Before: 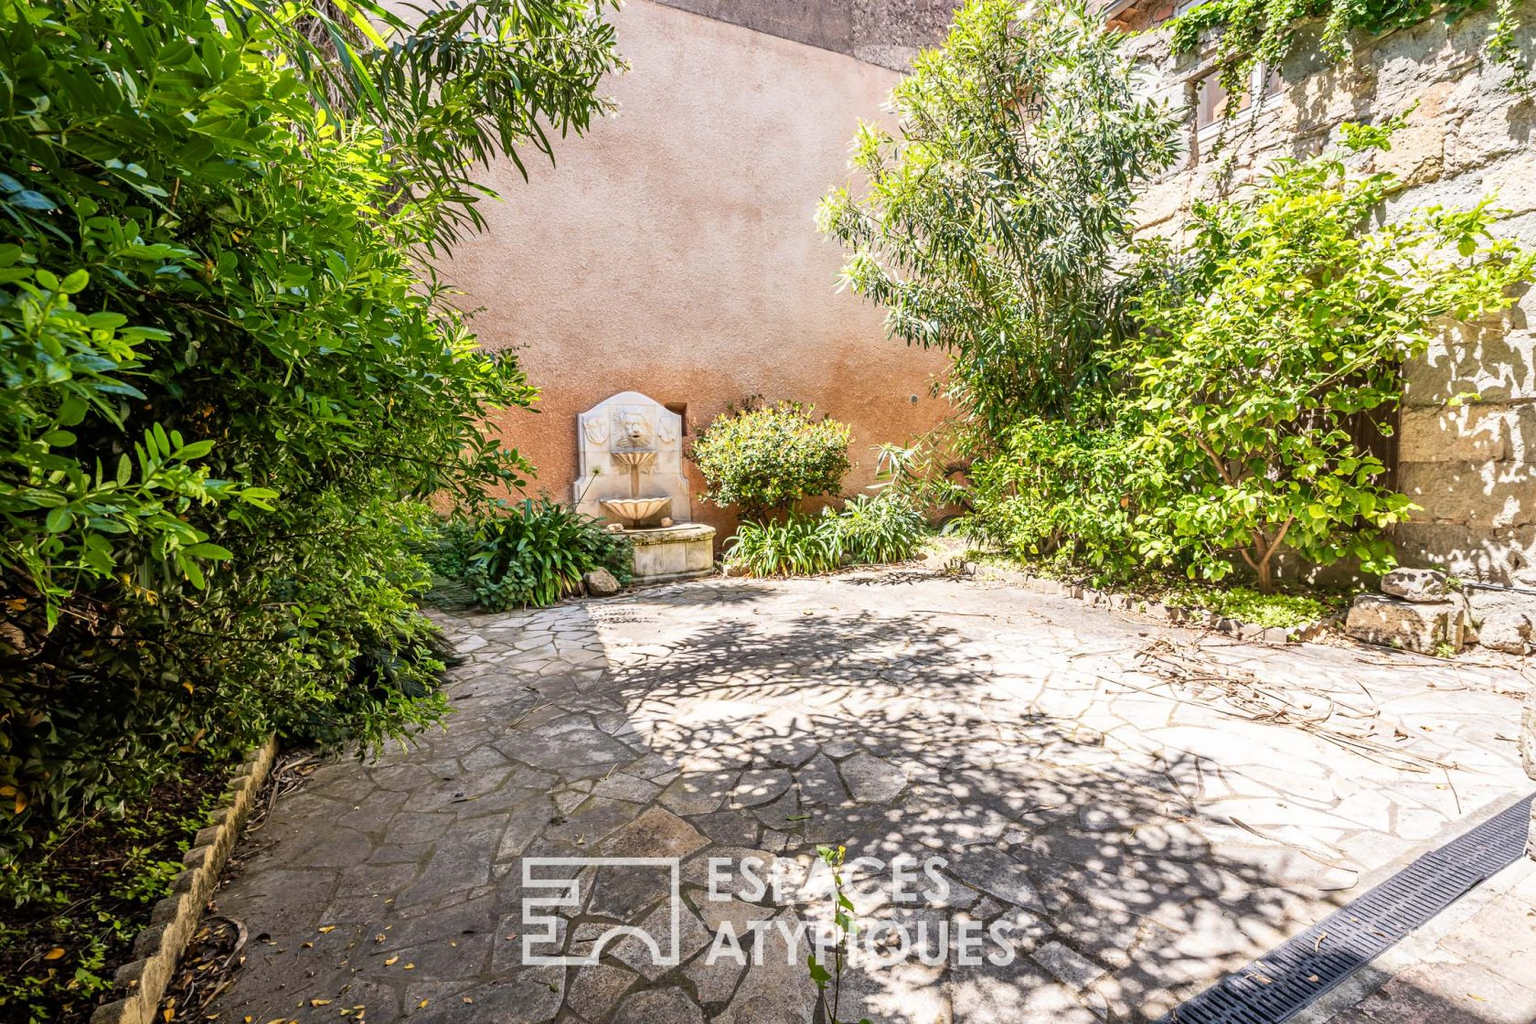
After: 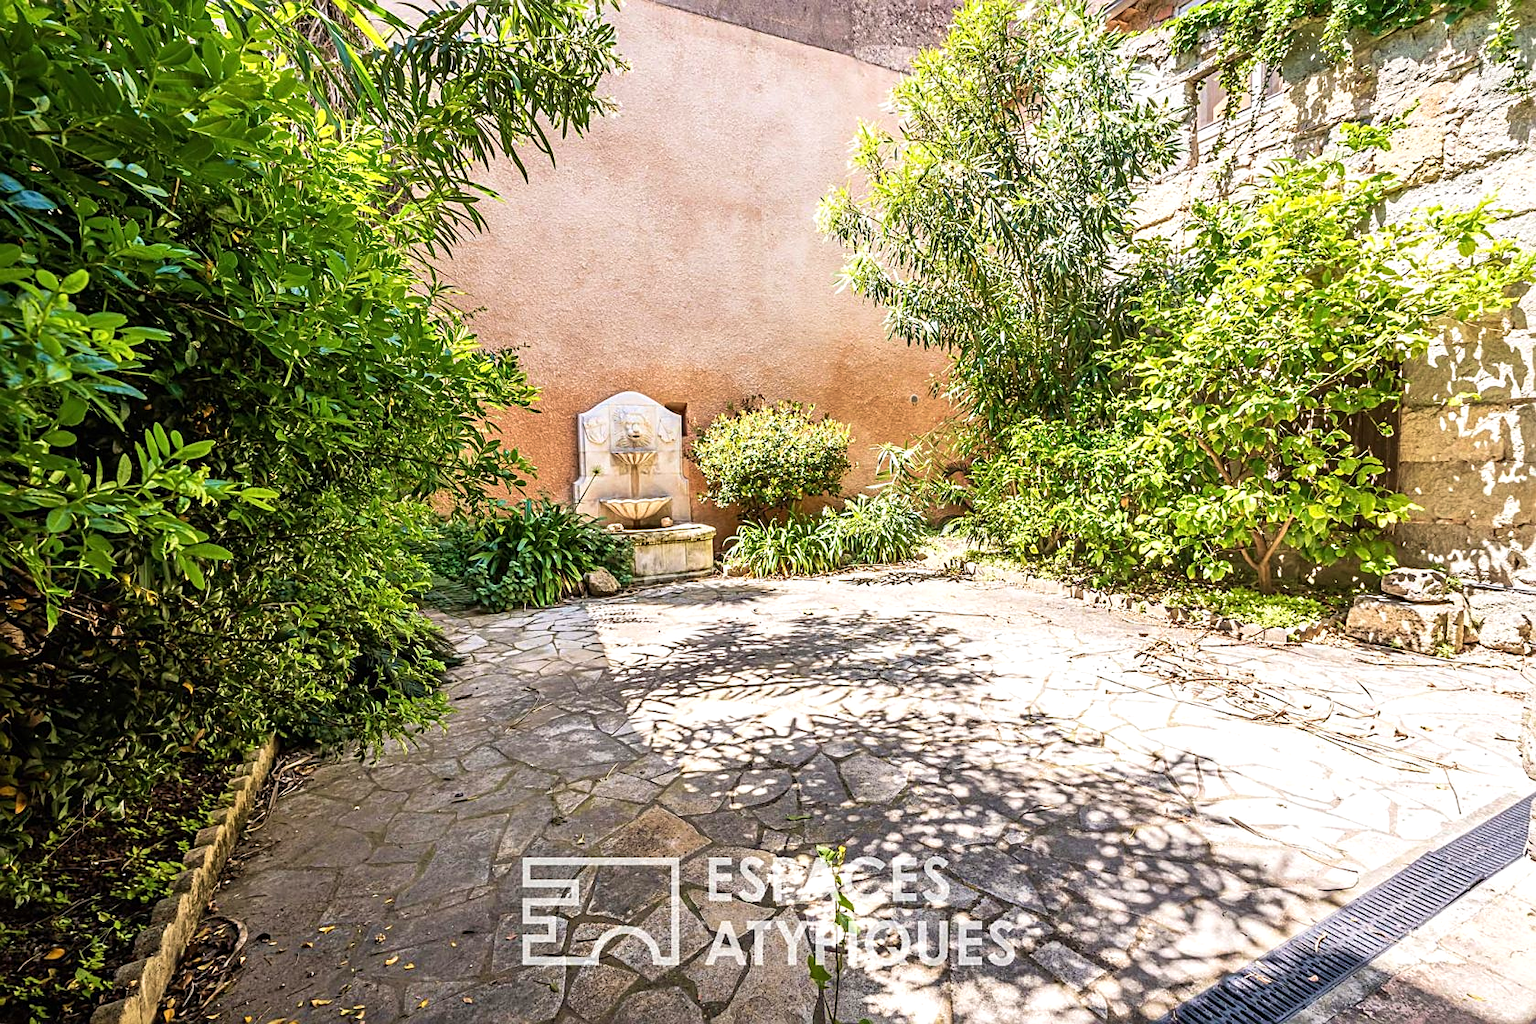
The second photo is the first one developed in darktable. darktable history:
sharpen: on, module defaults
exposure: black level correction 0, exposure 0.2 EV, compensate exposure bias true, compensate highlight preservation false
velvia: on, module defaults
